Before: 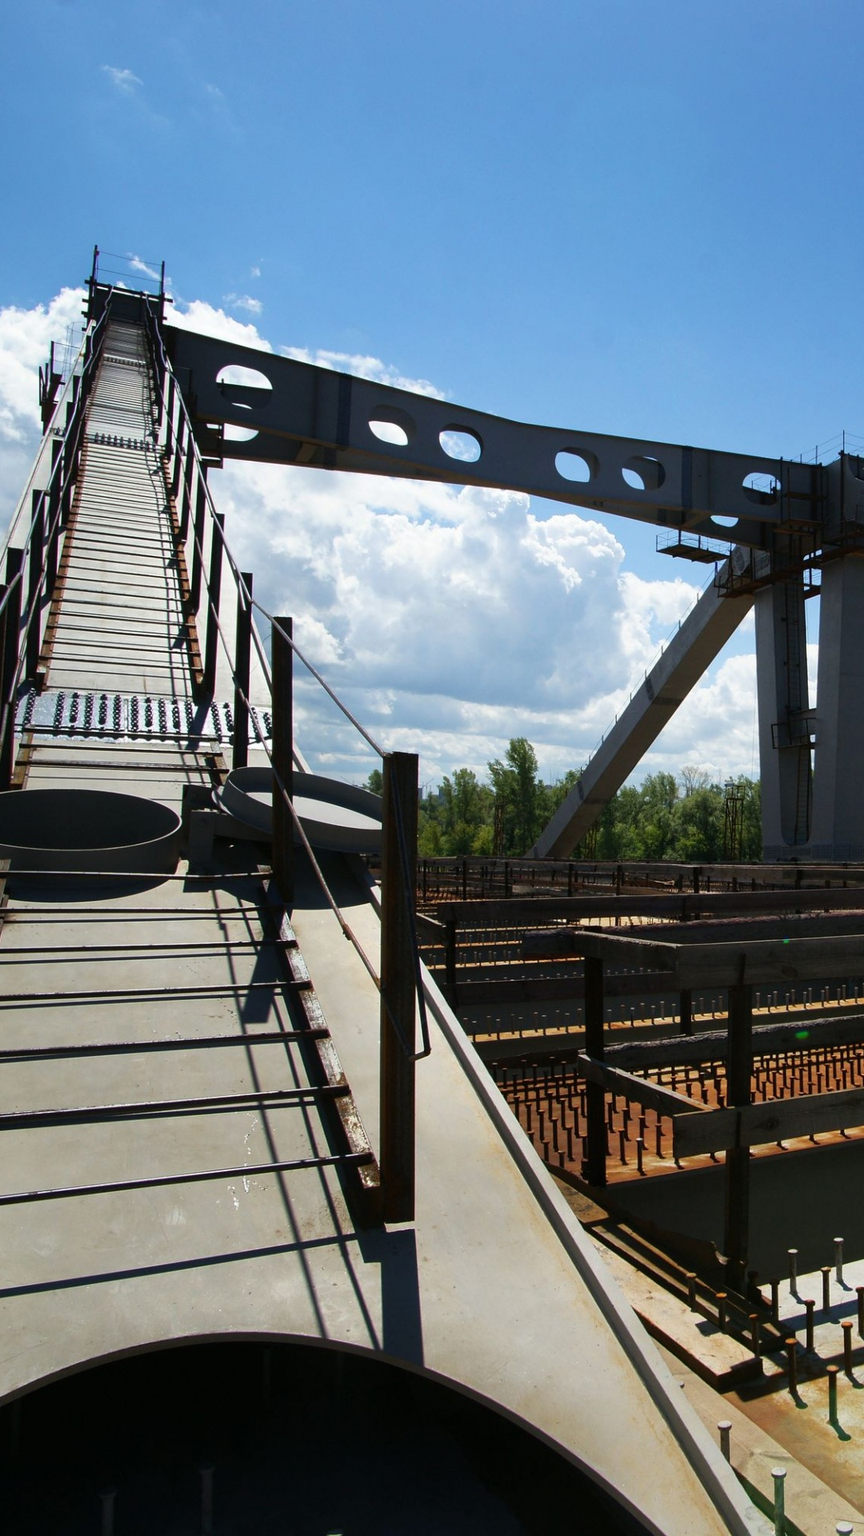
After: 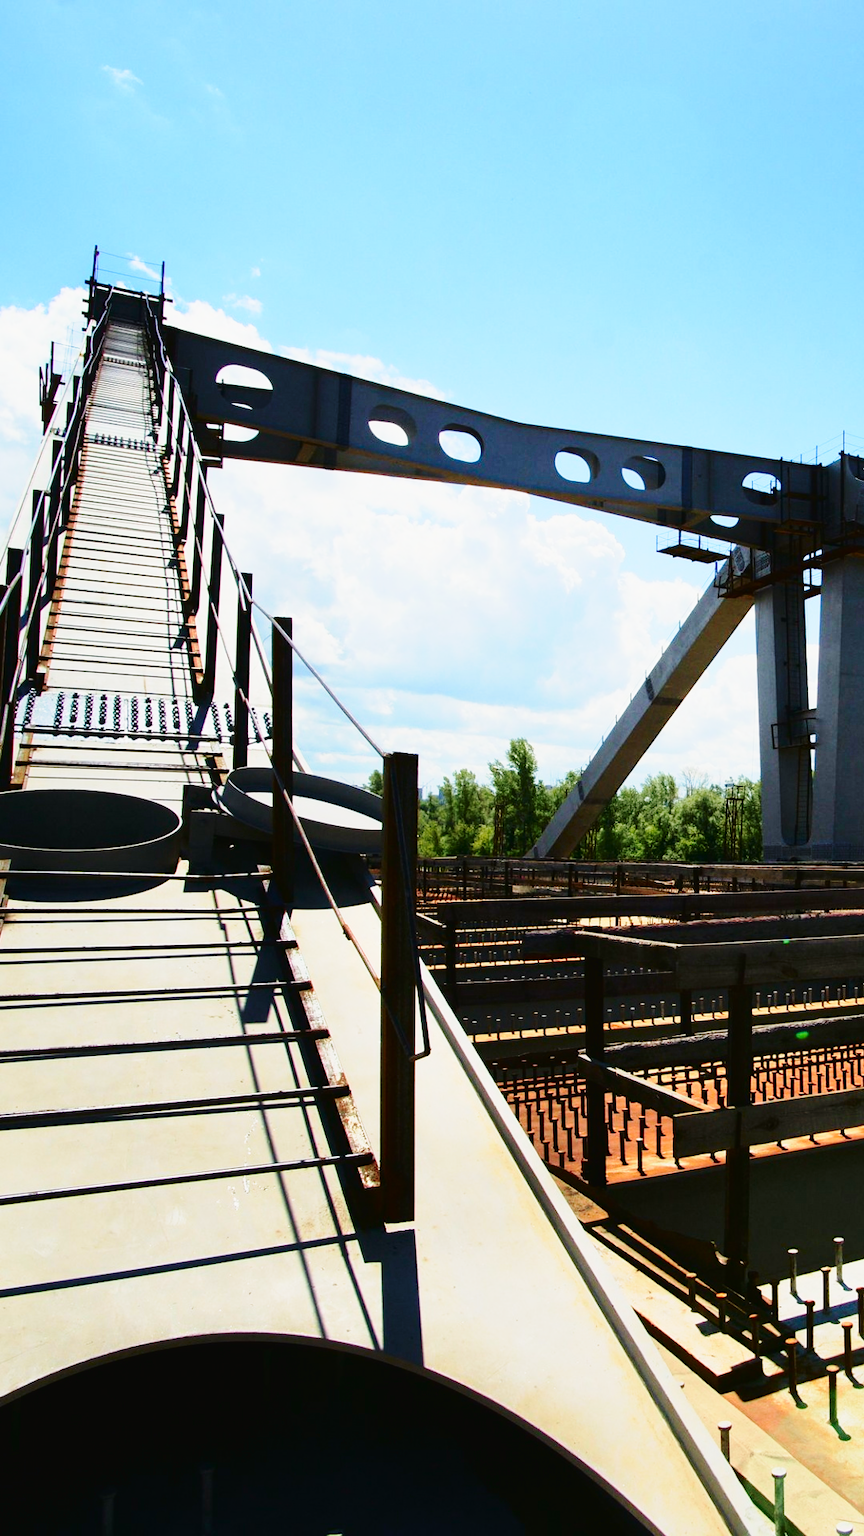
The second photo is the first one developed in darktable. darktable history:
tone curve: curves: ch0 [(0, 0.021) (0.049, 0.044) (0.152, 0.14) (0.328, 0.357) (0.473, 0.529) (0.641, 0.705) (0.868, 0.887) (1, 0.969)]; ch1 [(0, 0) (0.322, 0.328) (0.43, 0.425) (0.474, 0.466) (0.502, 0.503) (0.522, 0.526) (0.564, 0.591) (0.602, 0.632) (0.677, 0.701) (0.859, 0.885) (1, 1)]; ch2 [(0, 0) (0.33, 0.301) (0.447, 0.44) (0.502, 0.505) (0.535, 0.554) (0.565, 0.598) (0.618, 0.629) (1, 1)], color space Lab, independent channels, preserve colors none
exposure: black level correction 0.001, exposure 0.299 EV, compensate highlight preservation false
base curve: curves: ch0 [(0, 0) (0.028, 0.03) (0.121, 0.232) (0.46, 0.748) (0.859, 0.968) (1, 1)], preserve colors none
